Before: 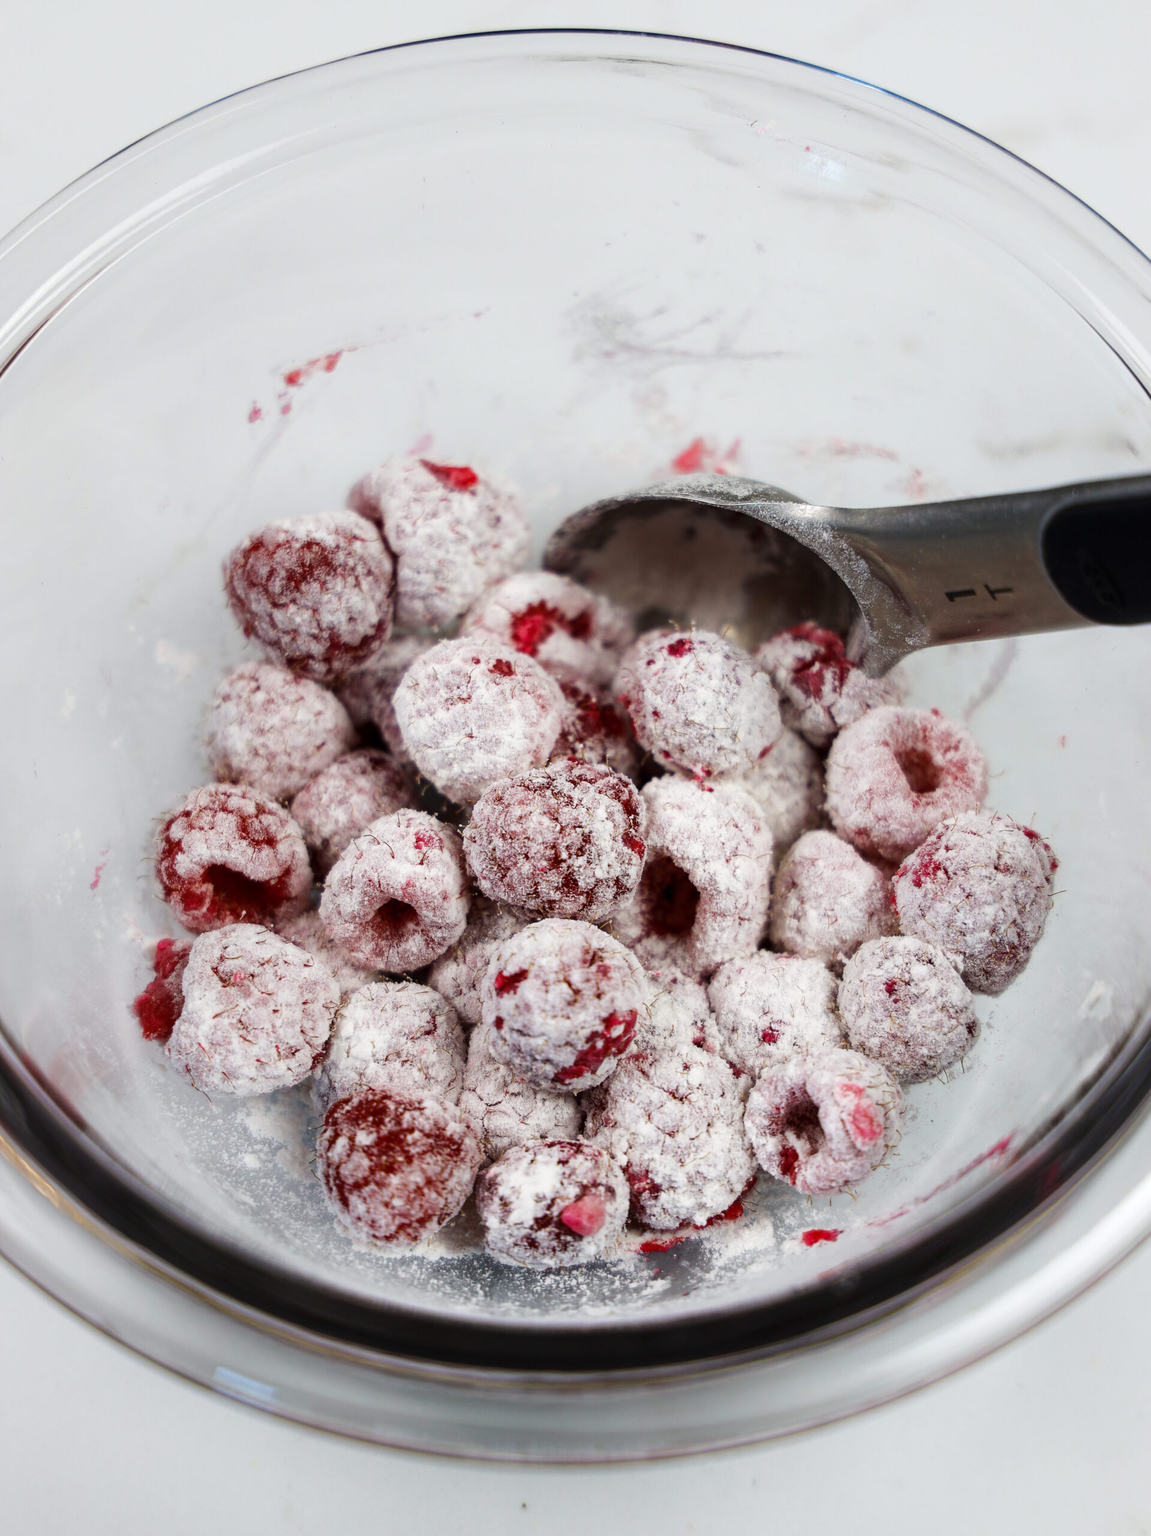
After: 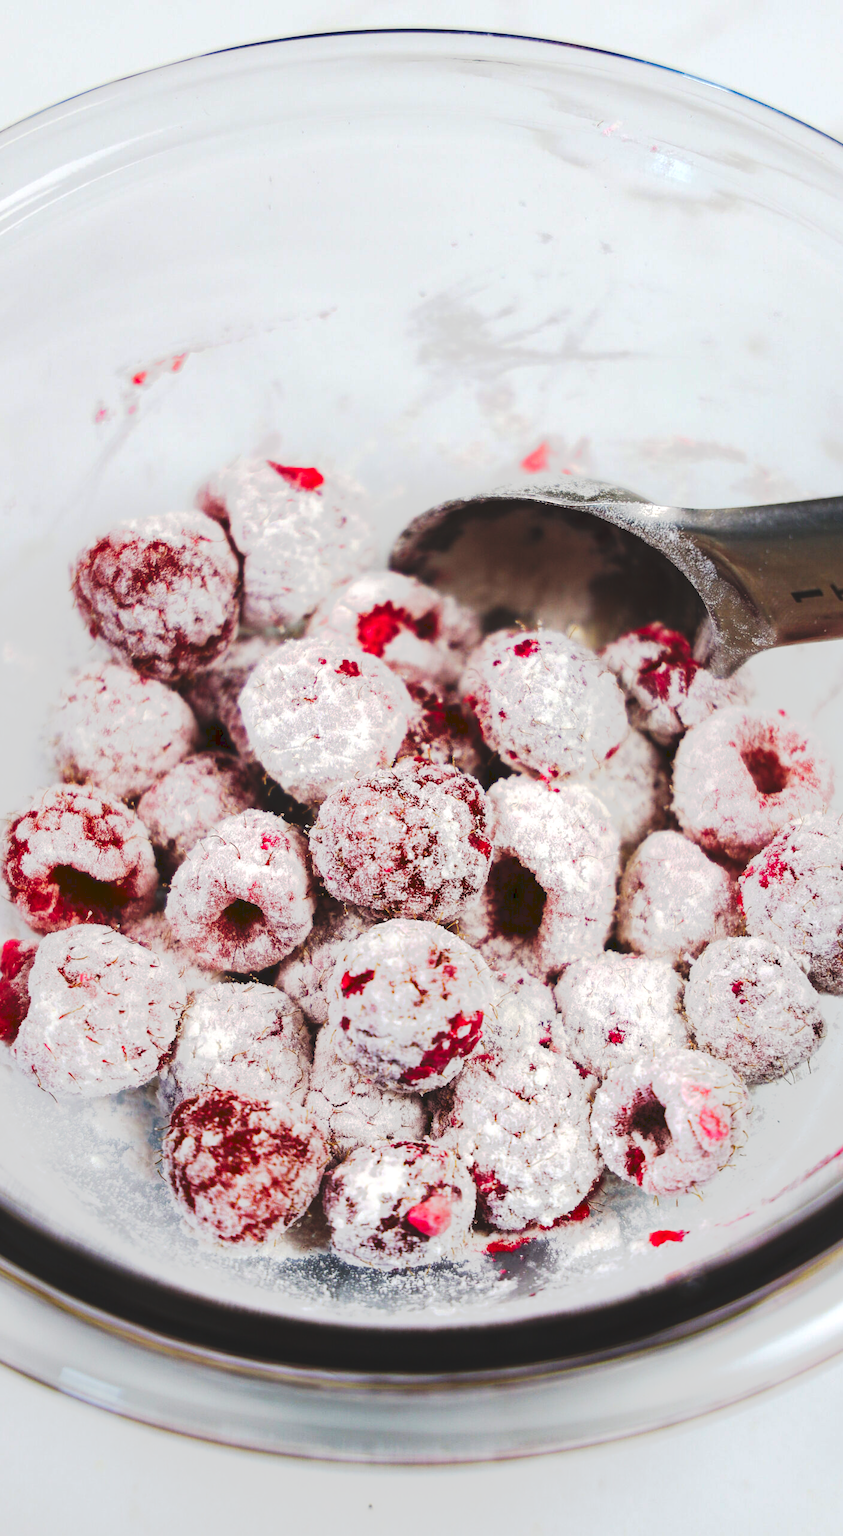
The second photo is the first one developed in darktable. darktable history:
crop: left 13.443%, right 13.31%
tone curve: curves: ch0 [(0, 0) (0.003, 0.108) (0.011, 0.113) (0.025, 0.113) (0.044, 0.121) (0.069, 0.132) (0.1, 0.145) (0.136, 0.158) (0.177, 0.182) (0.224, 0.215) (0.277, 0.27) (0.335, 0.341) (0.399, 0.424) (0.468, 0.528) (0.543, 0.622) (0.623, 0.721) (0.709, 0.79) (0.801, 0.846) (0.898, 0.871) (1, 1)], preserve colors none
exposure: exposure 0.236 EV, compensate highlight preservation false
contrast brightness saturation: contrast 0.04, saturation 0.16
